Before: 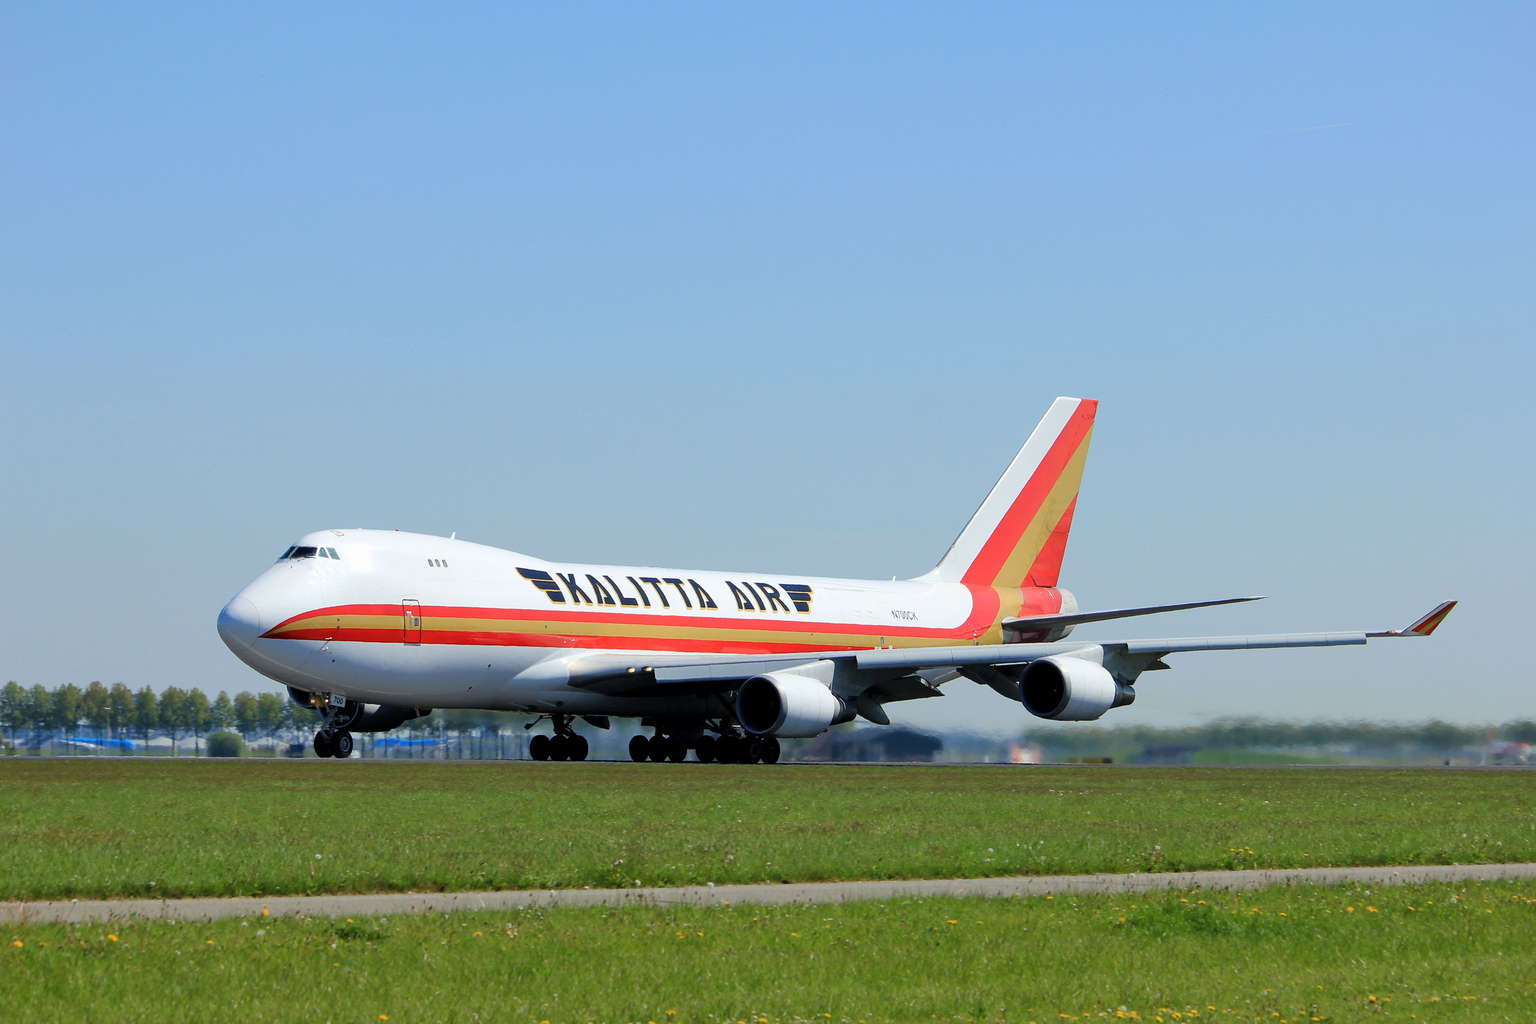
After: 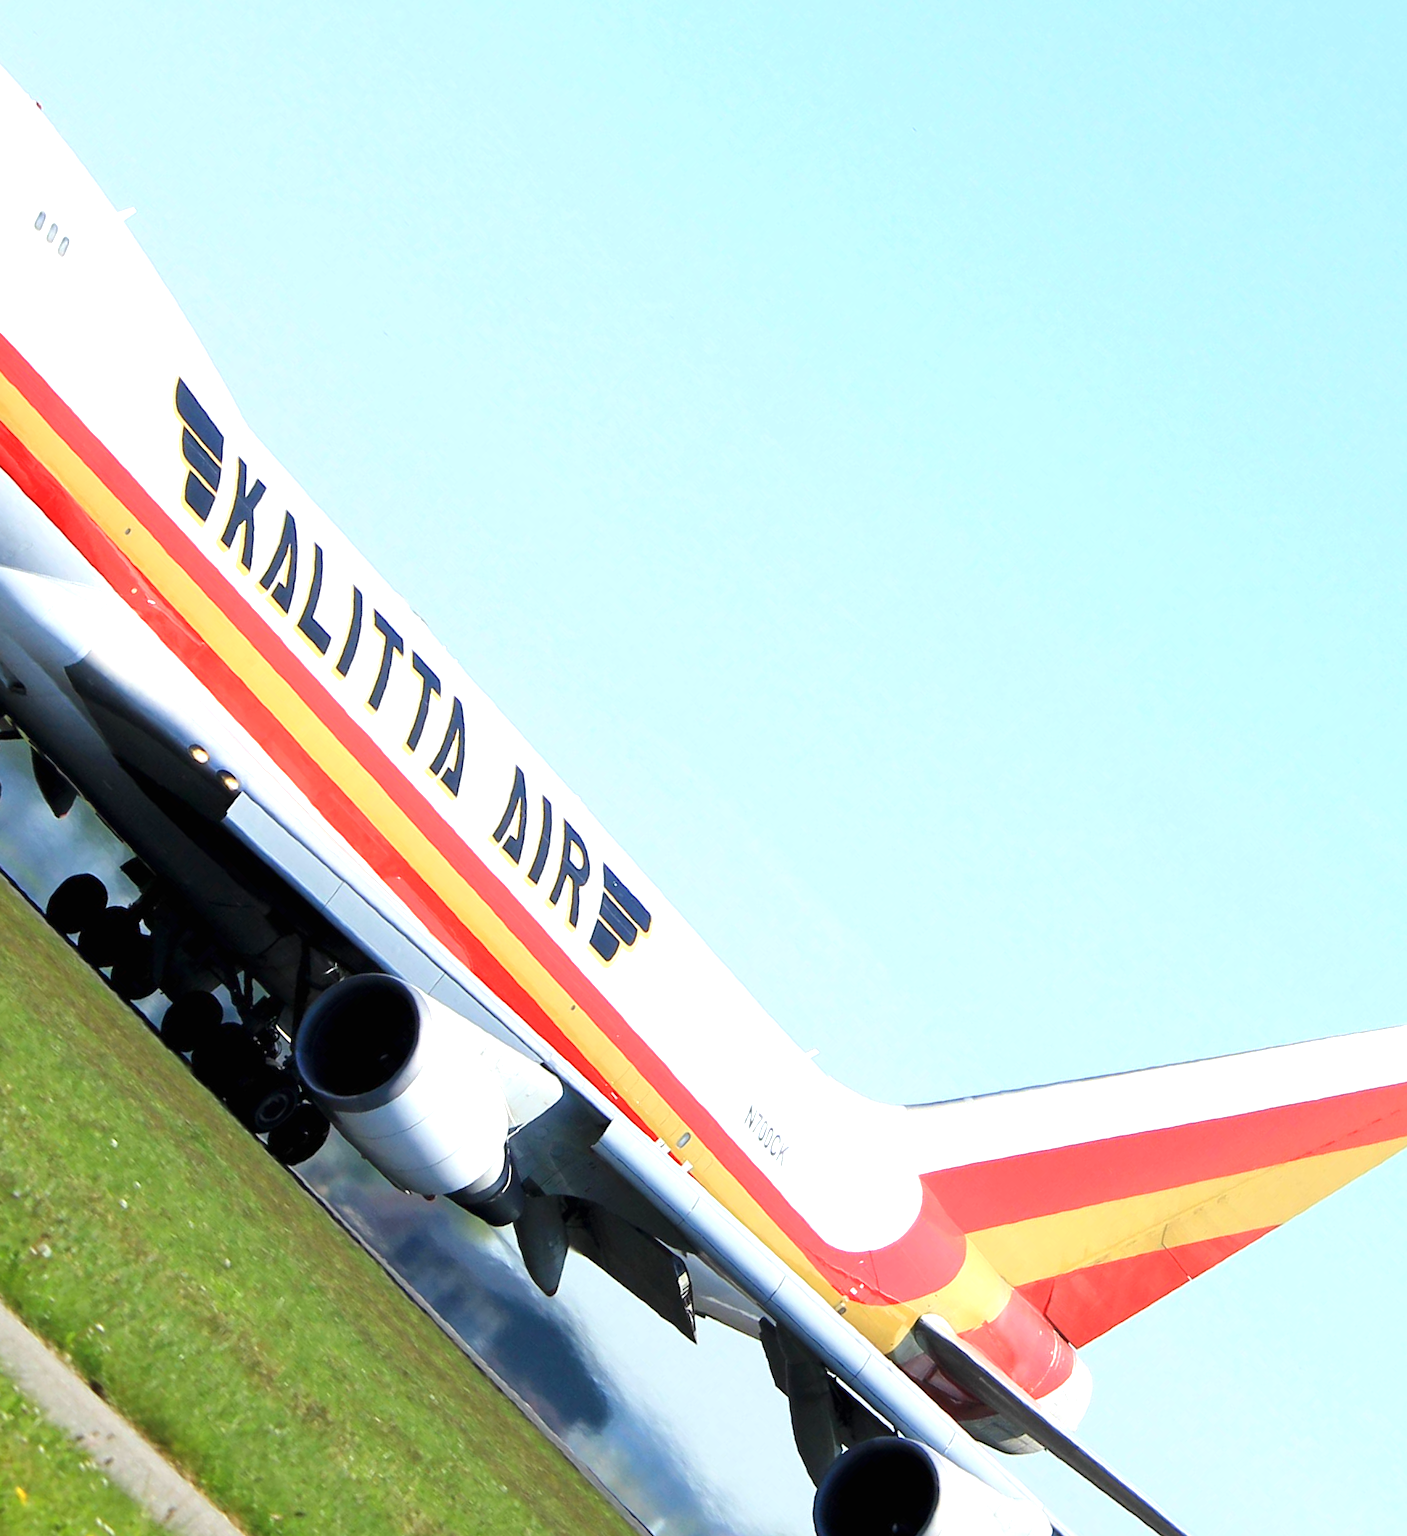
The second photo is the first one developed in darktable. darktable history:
exposure: black level correction 0, exposure 1 EV, compensate highlight preservation false
crop and rotate: angle -45.26°, top 16.218%, right 0.827%, bottom 11.652%
